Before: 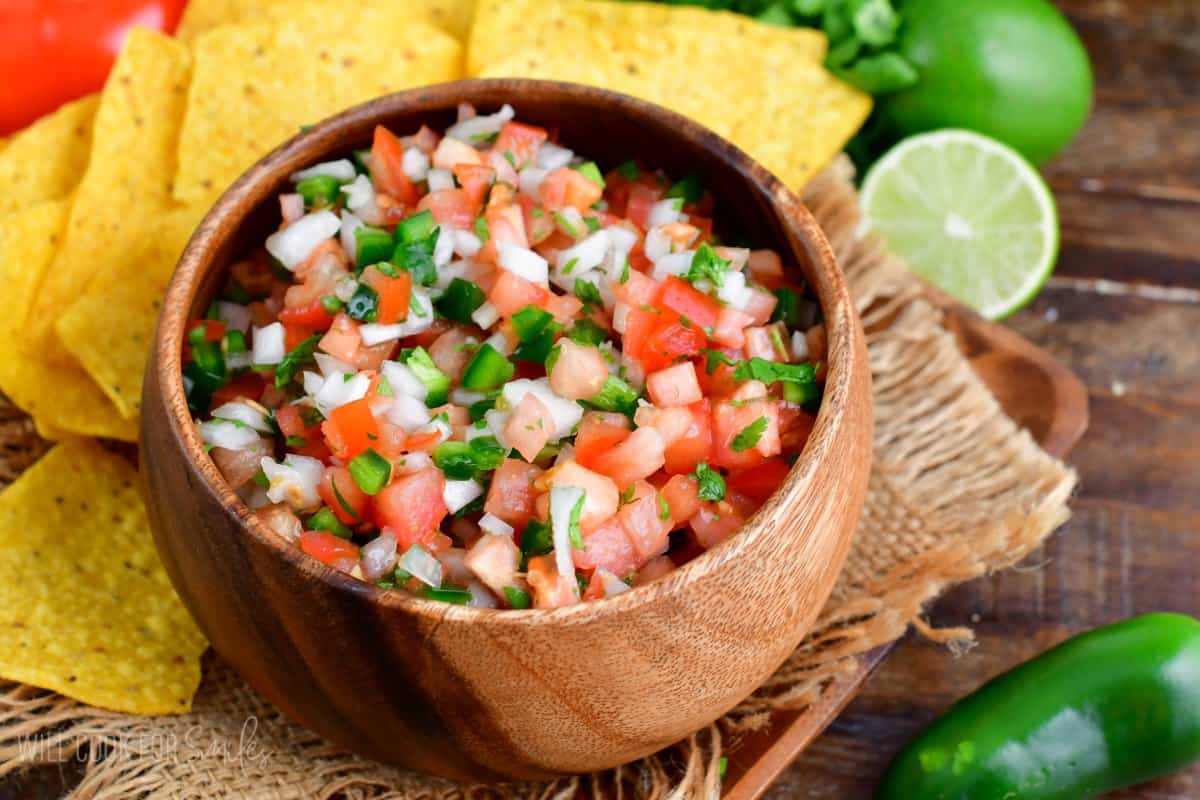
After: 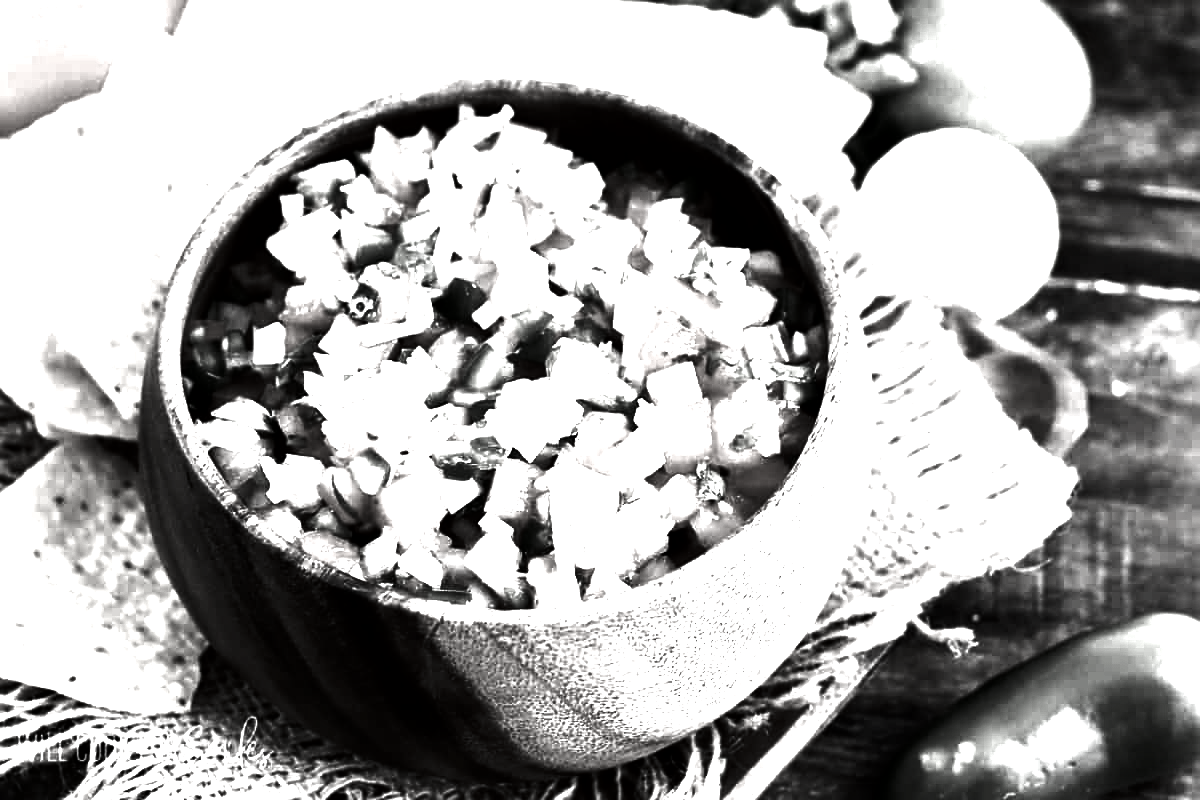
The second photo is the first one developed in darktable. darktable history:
tone curve: curves: ch0 [(0, 0) (0.253, 0.237) (1, 1)]; ch1 [(0, 0) (0.401, 0.42) (0.442, 0.47) (0.491, 0.495) (0.511, 0.523) (0.557, 0.565) (0.66, 0.683) (1, 1)]; ch2 [(0, 0) (0.394, 0.413) (0.5, 0.5) (0.578, 0.568) (1, 1)], preserve colors none
contrast brightness saturation: contrast 0.021, brightness -0.99, saturation -0.985
exposure: black level correction 0.001, exposure 1.991 EV, compensate exposure bias true, compensate highlight preservation false
sharpen: amount 0.204
